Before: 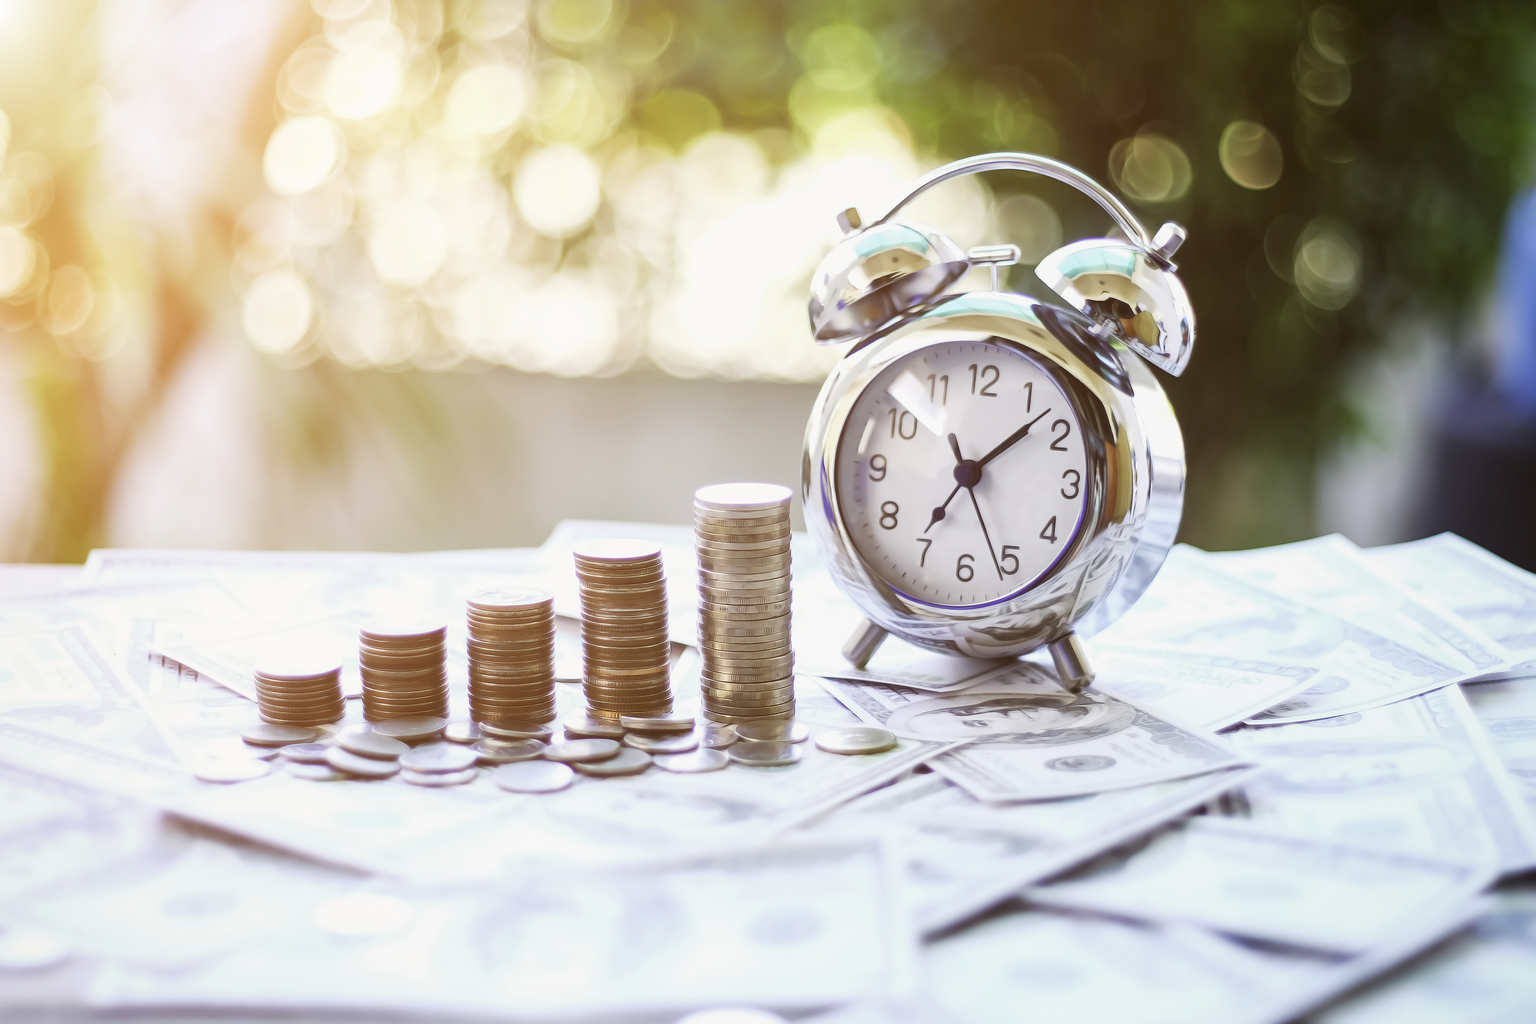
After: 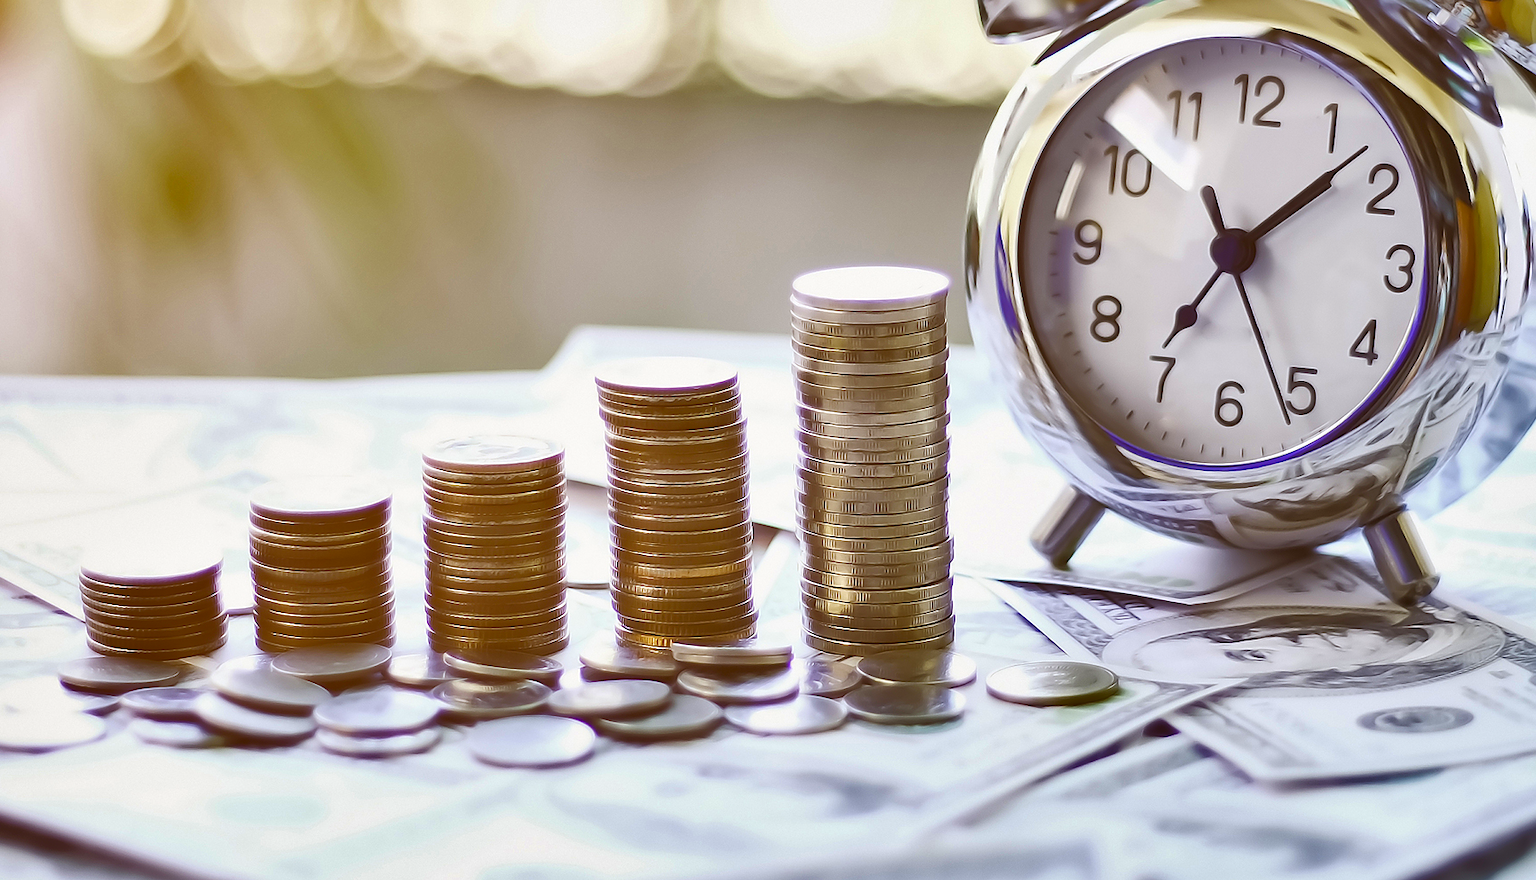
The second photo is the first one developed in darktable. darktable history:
sharpen: radius 1.913, amount 0.412, threshold 1.313
shadows and highlights: shadows 60.72, highlights -60.34, highlights color adjustment 45.99%, soften with gaussian
crop: left 13.363%, top 31.125%, right 24.804%, bottom 15.713%
tone equalizer: mask exposure compensation -0.496 EV
color balance rgb: linear chroma grading › shadows 10.593%, linear chroma grading › highlights 10.617%, linear chroma grading › global chroma 14.438%, linear chroma grading › mid-tones 14.596%, perceptual saturation grading › global saturation 0.125%, global vibrance 20%
